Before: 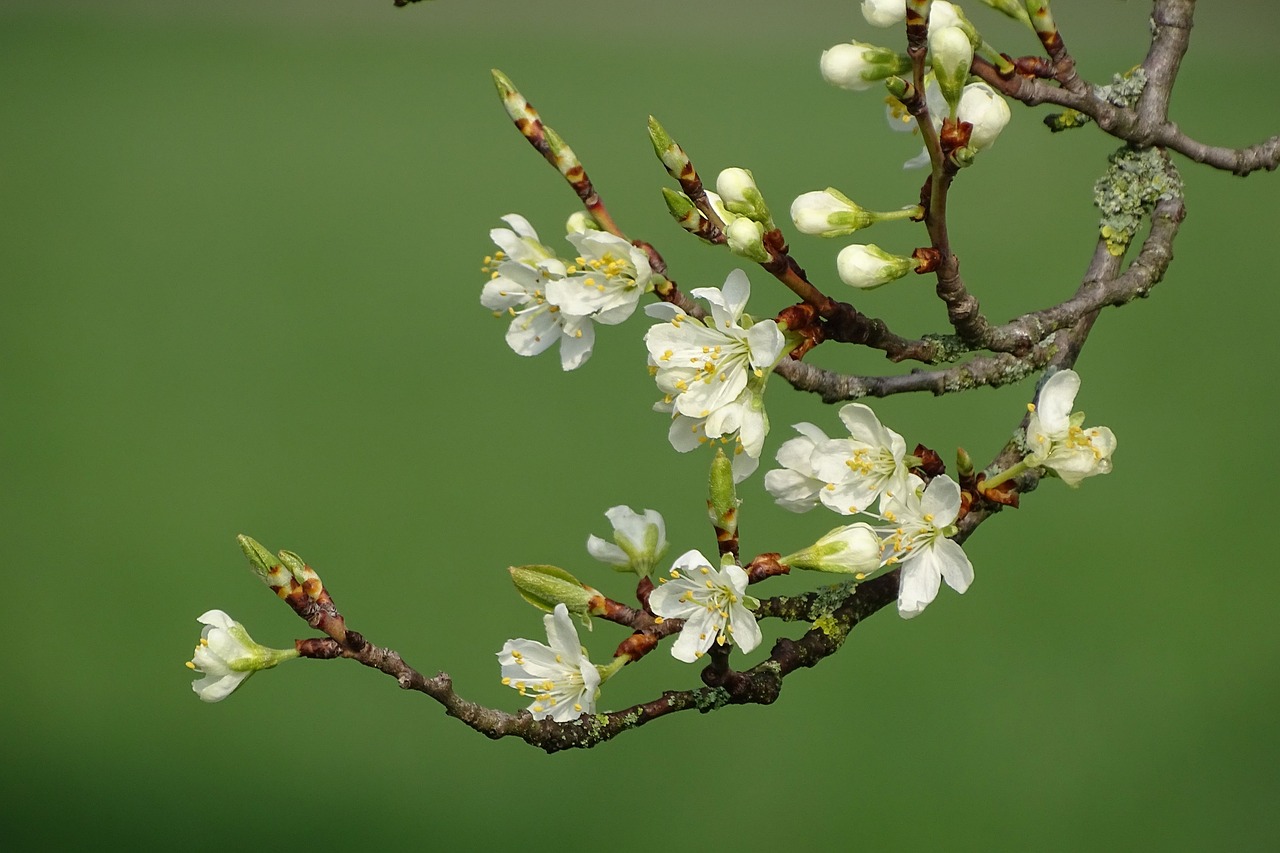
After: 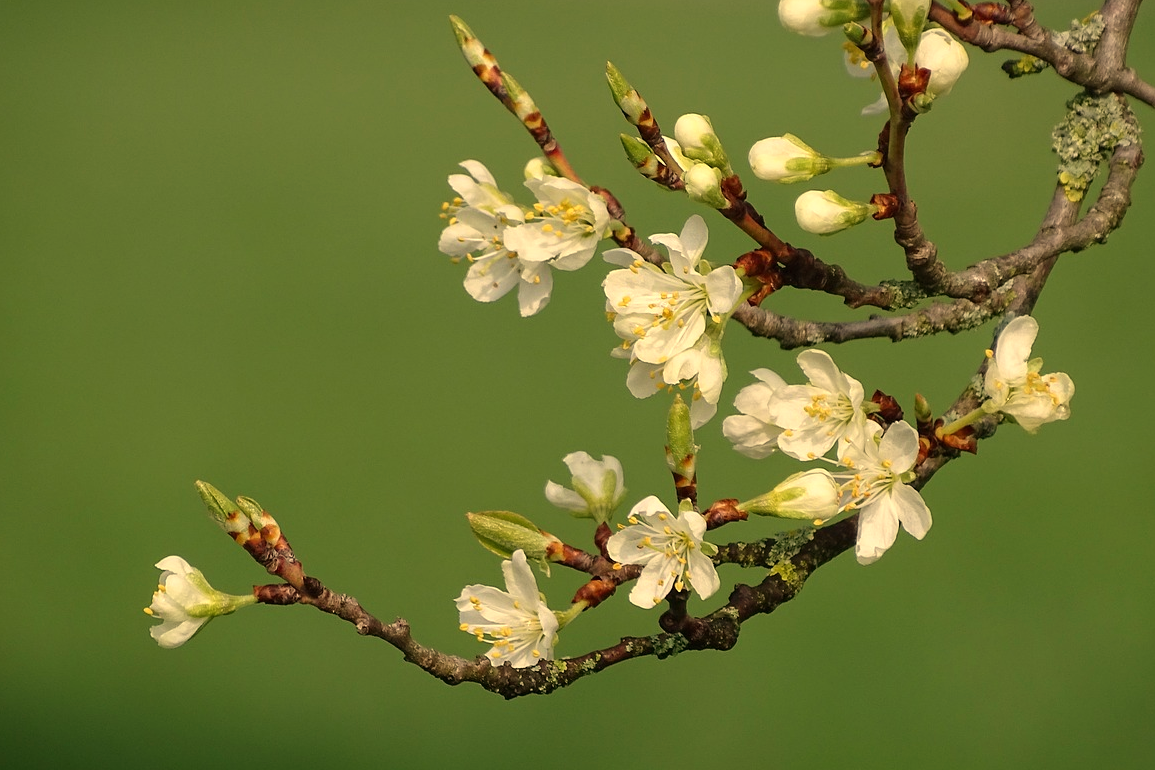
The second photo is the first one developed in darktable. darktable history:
white balance: red 1.138, green 0.996, blue 0.812
crop: left 3.305%, top 6.436%, right 6.389%, bottom 3.258%
